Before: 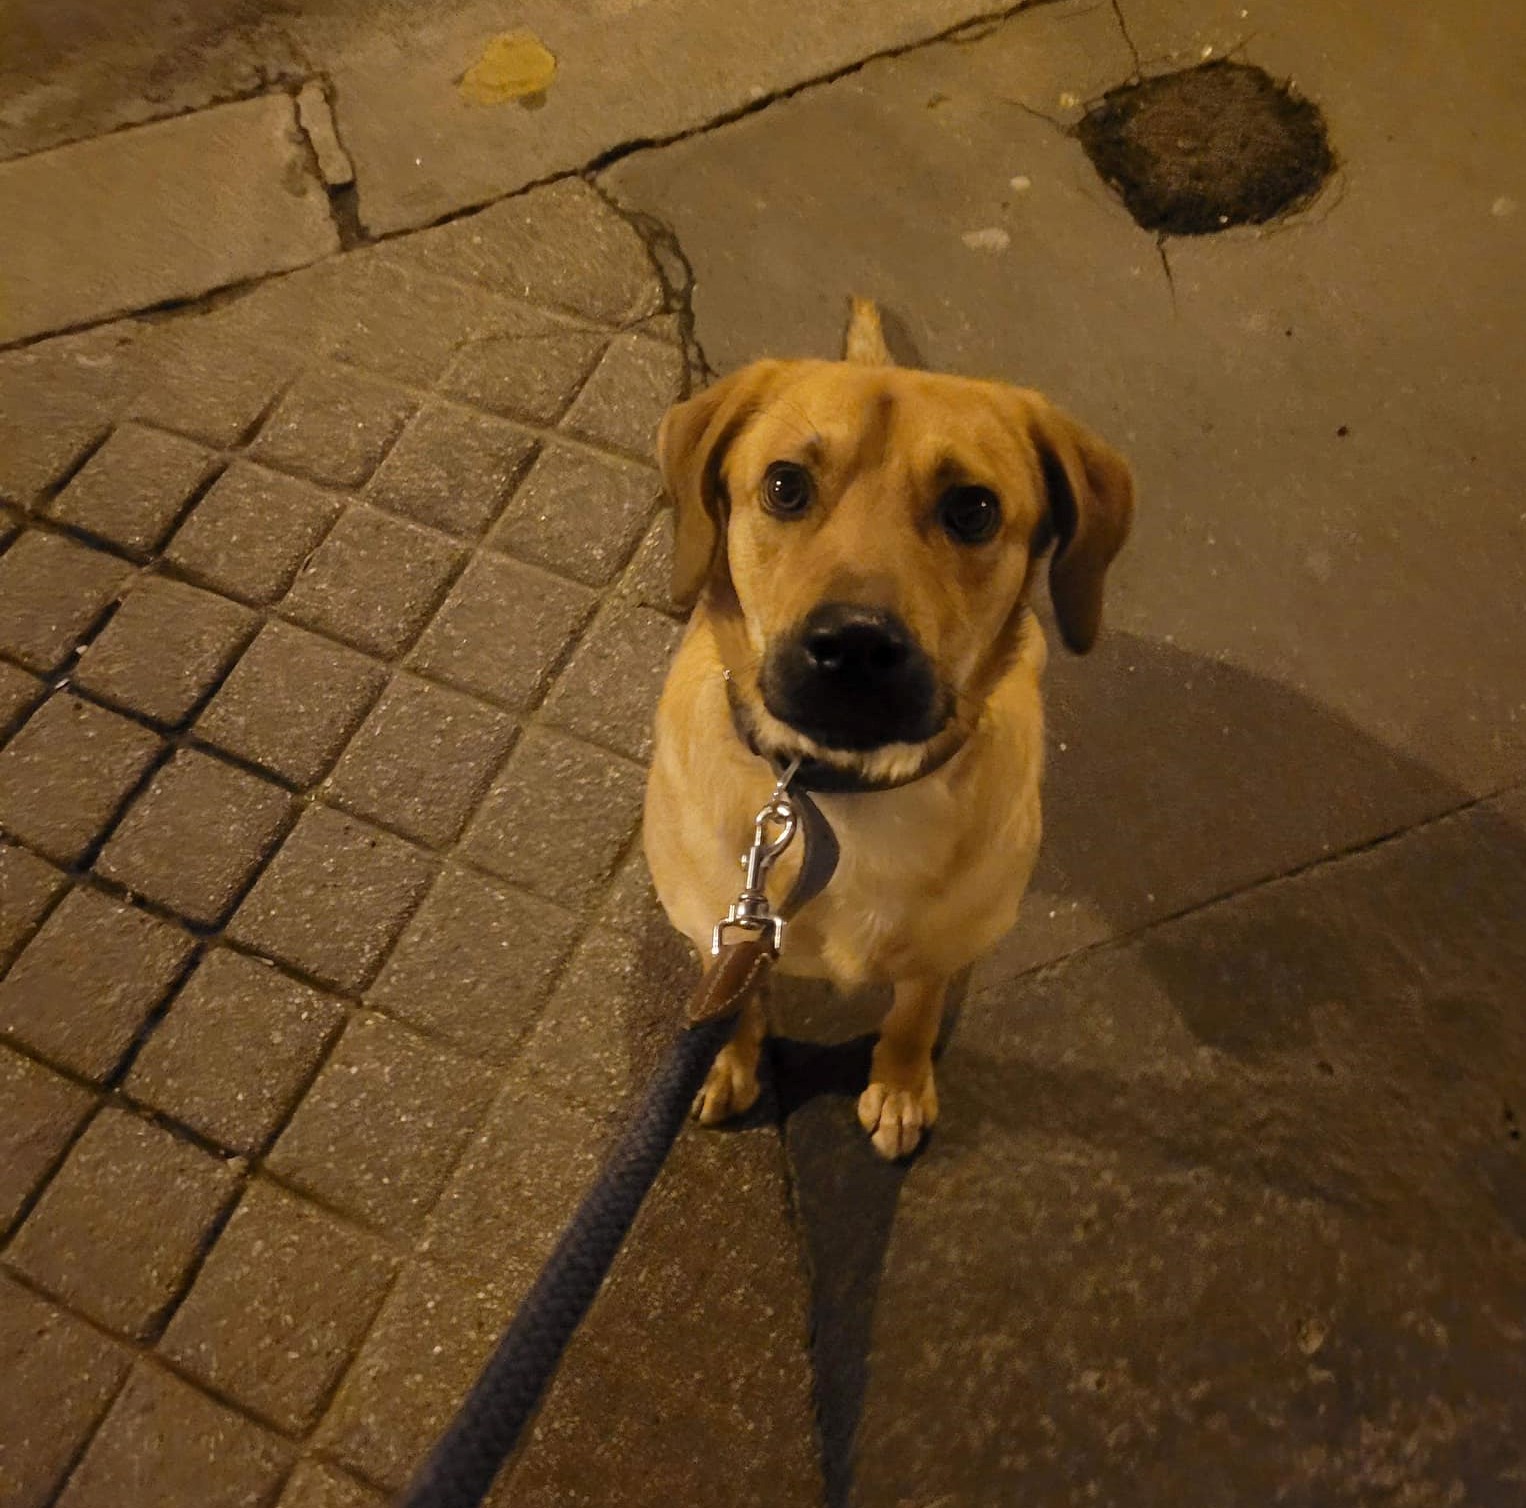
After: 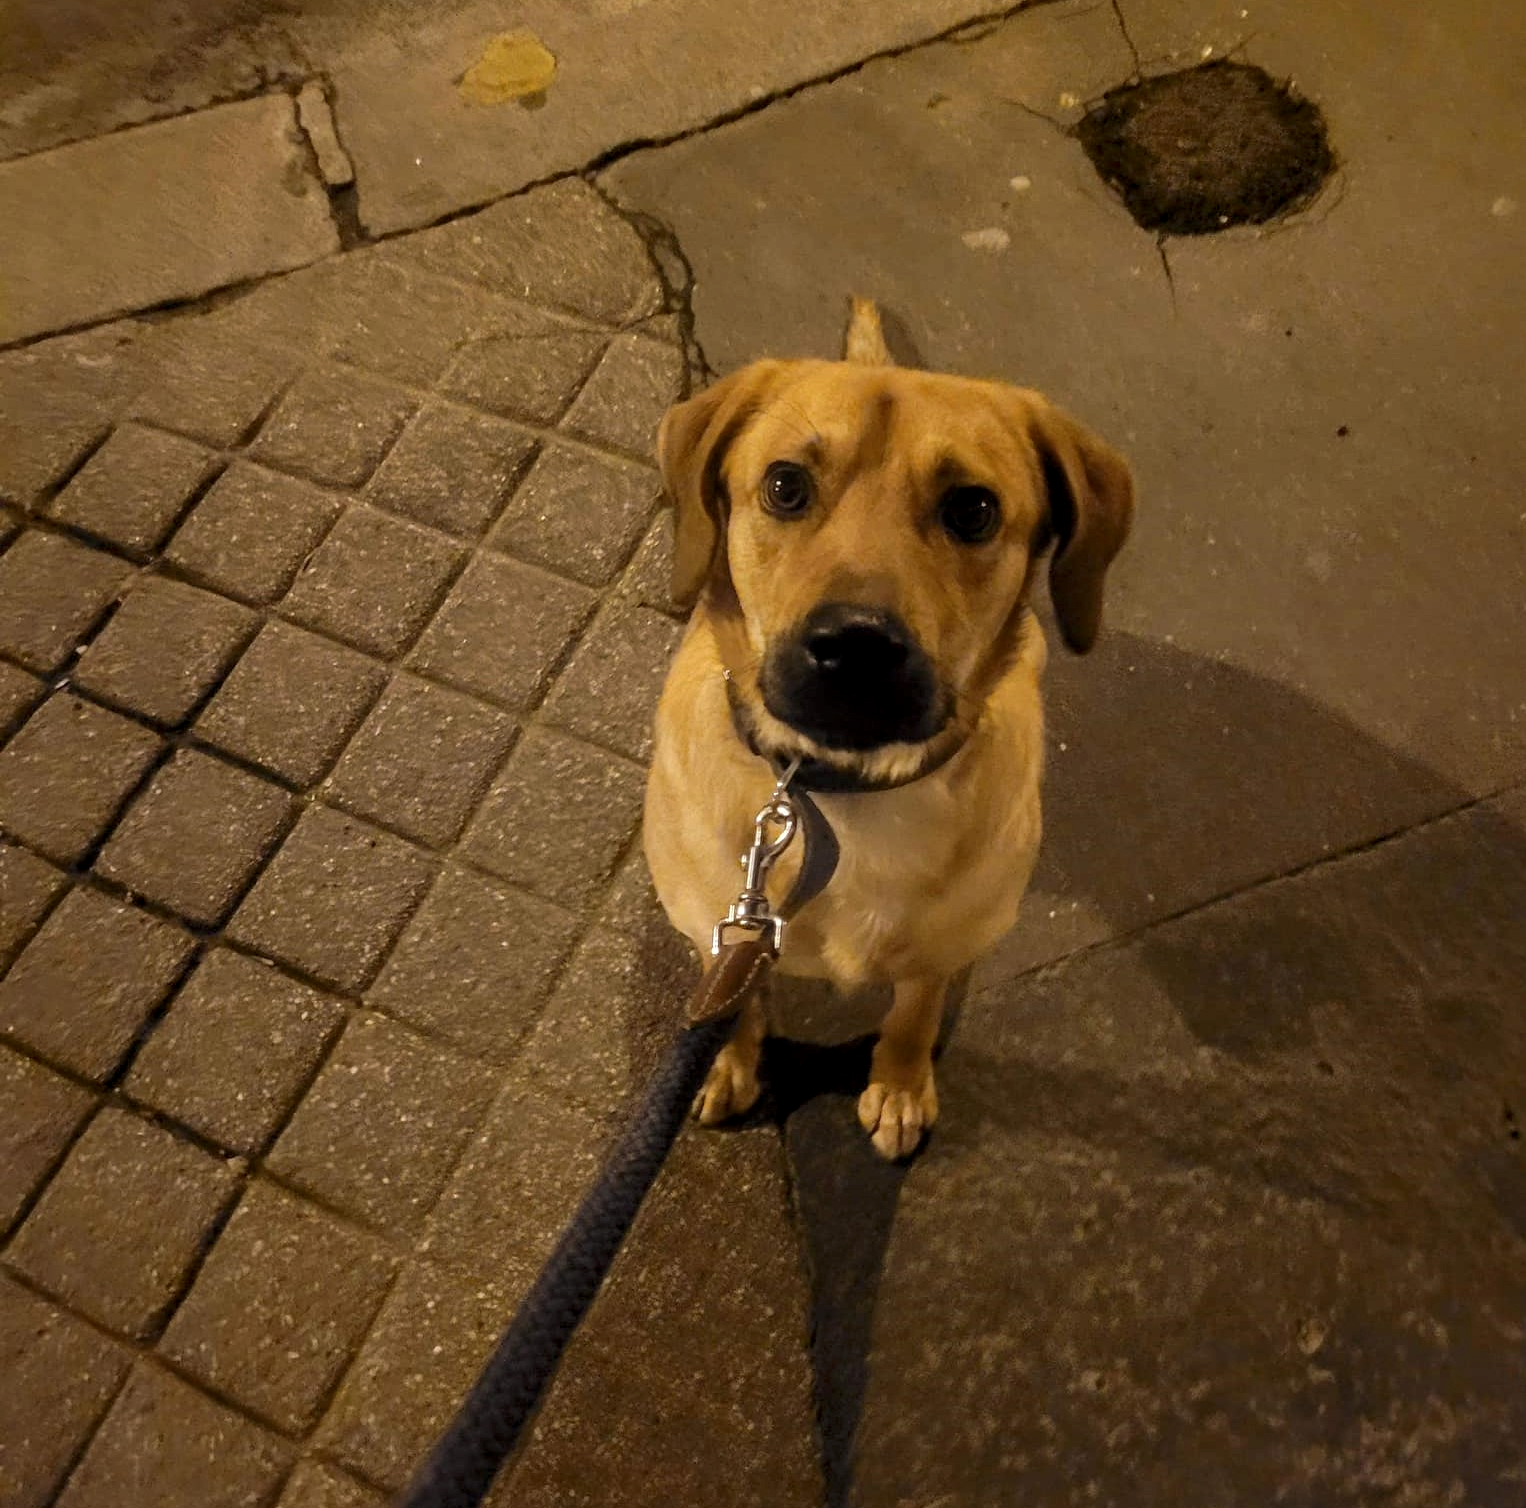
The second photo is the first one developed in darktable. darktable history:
local contrast: on, module defaults
tone curve: curves: ch0 [(0, 0) (0.003, 0.003) (0.011, 0.011) (0.025, 0.025) (0.044, 0.044) (0.069, 0.069) (0.1, 0.099) (0.136, 0.135) (0.177, 0.177) (0.224, 0.224) (0.277, 0.276) (0.335, 0.334) (0.399, 0.398) (0.468, 0.467) (0.543, 0.547) (0.623, 0.626) (0.709, 0.712) (0.801, 0.802) (0.898, 0.898) (1, 1)], preserve colors none
